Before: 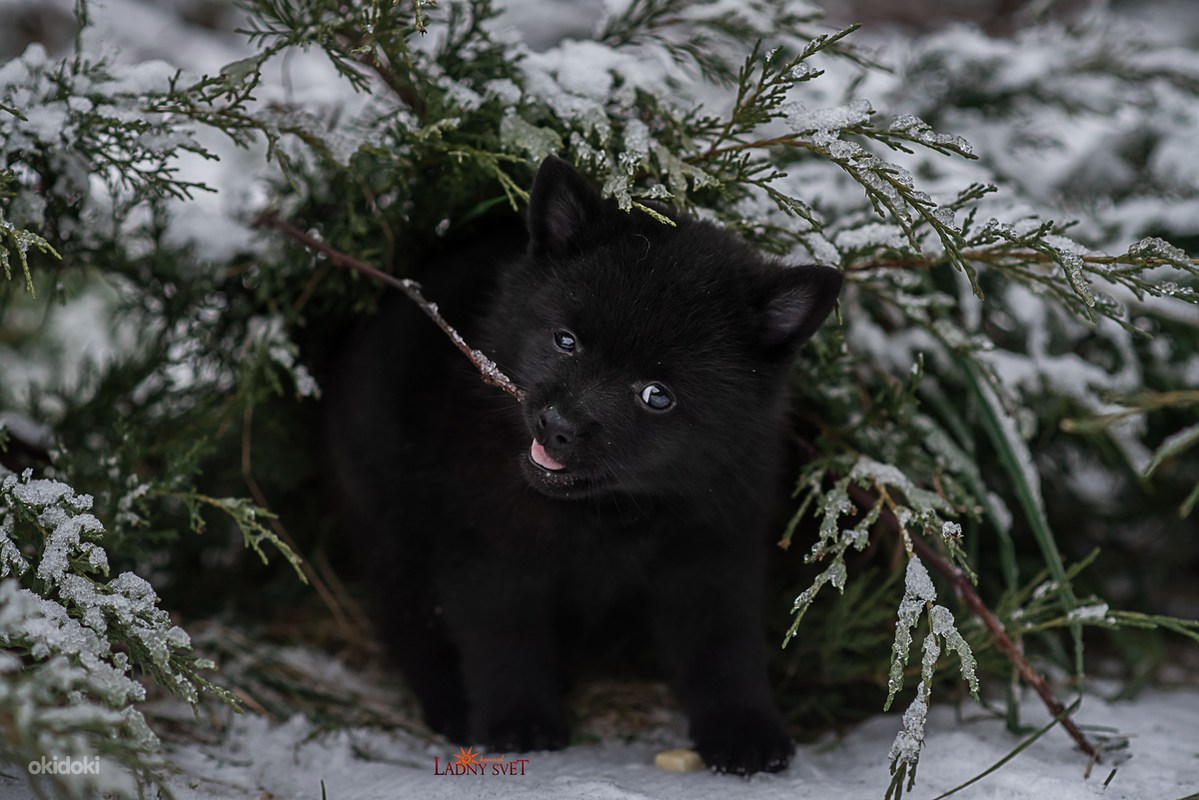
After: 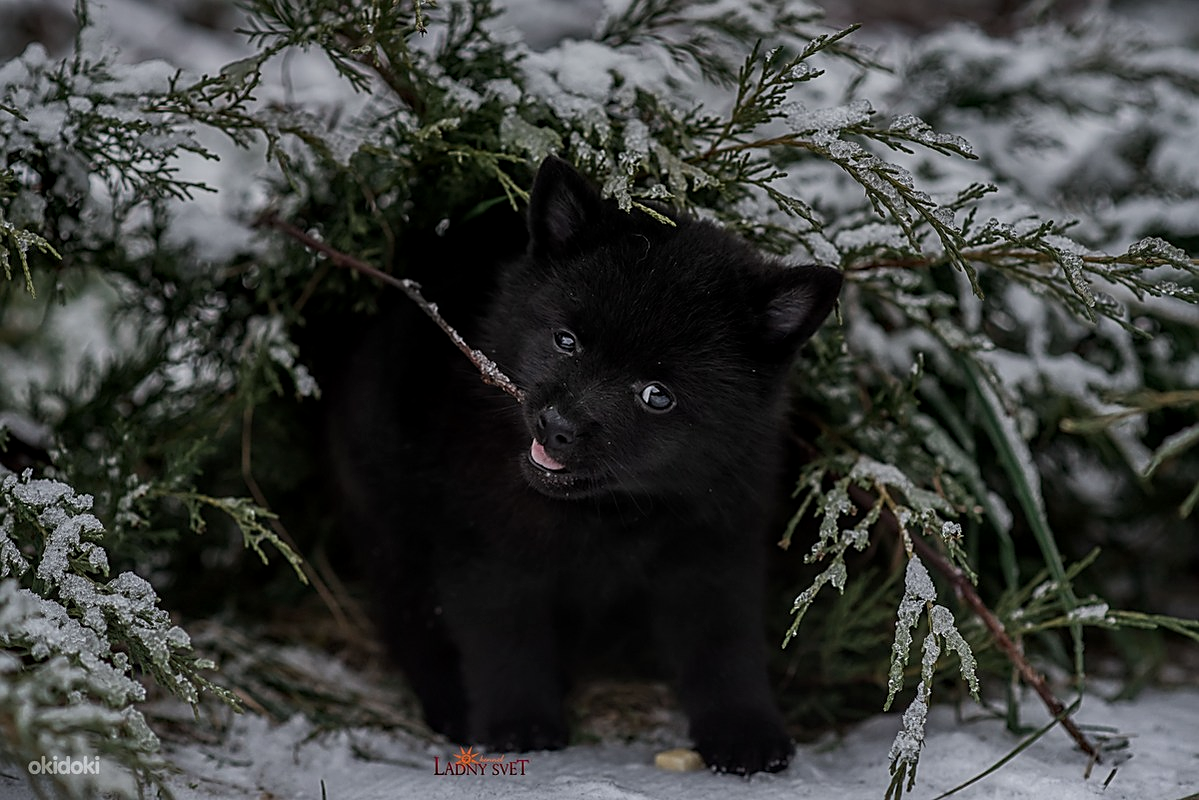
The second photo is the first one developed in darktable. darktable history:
sharpen: amount 0.478
graduated density: rotation 5.63°, offset 76.9
local contrast: on, module defaults
